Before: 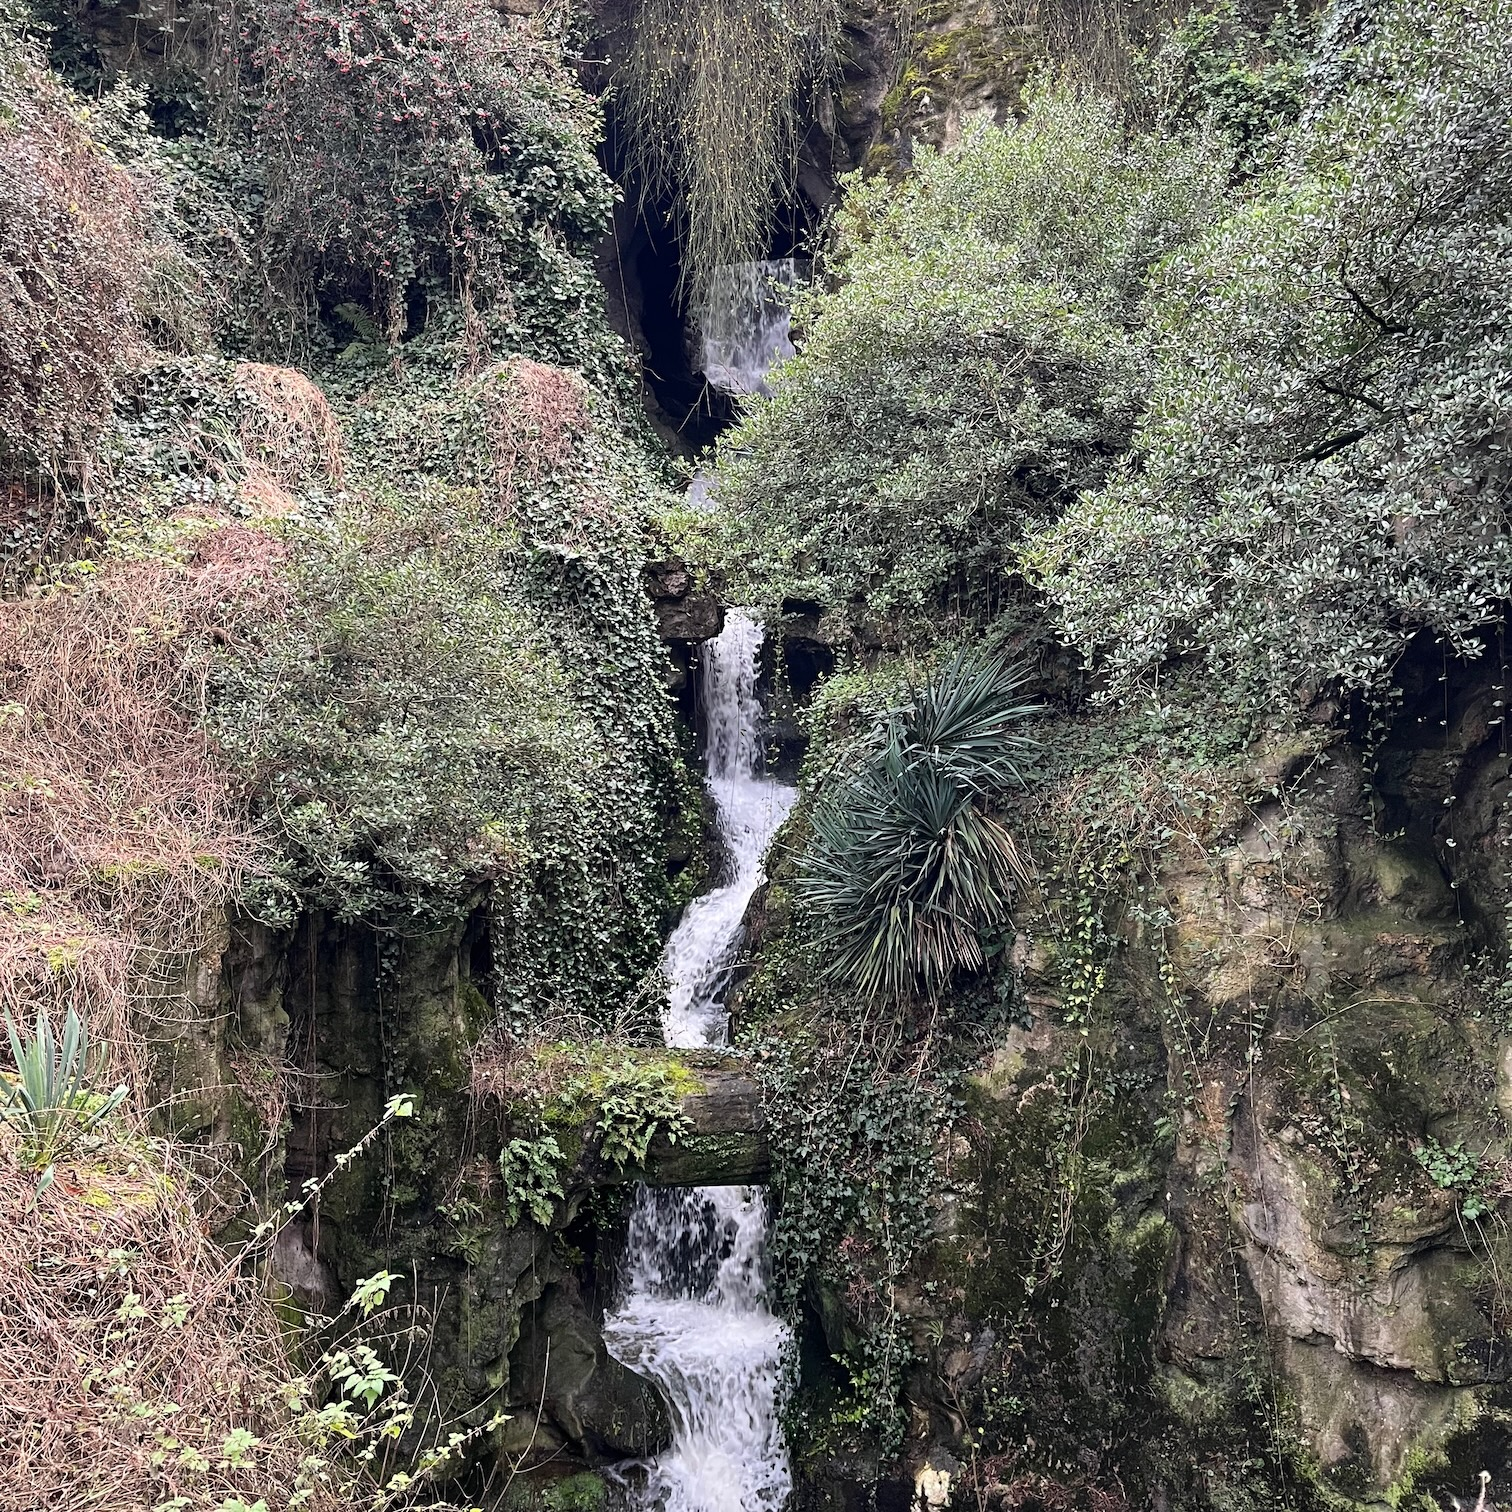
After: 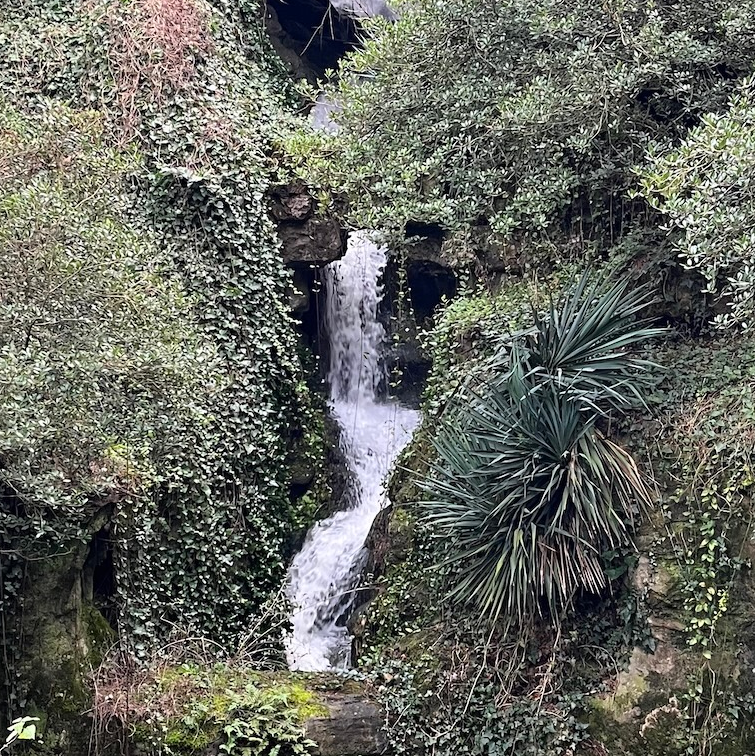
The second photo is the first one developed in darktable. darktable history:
color contrast: green-magenta contrast 1.1, blue-yellow contrast 1.1, unbound 0
crop: left 25%, top 25%, right 25%, bottom 25%
